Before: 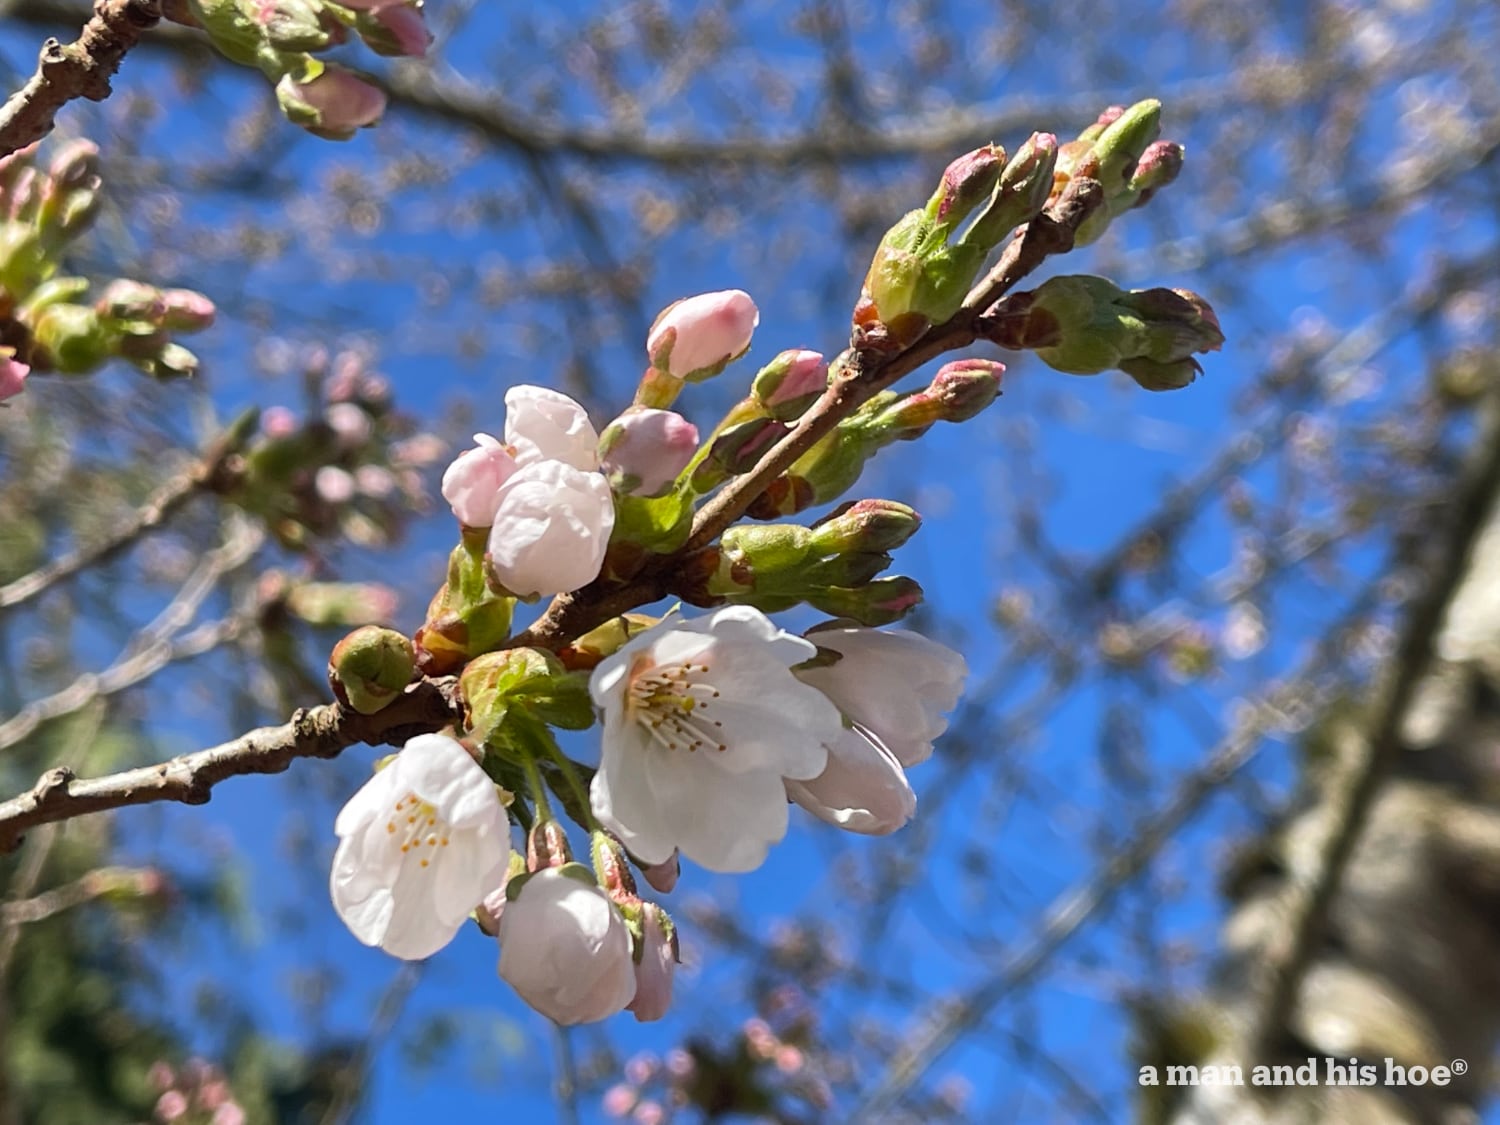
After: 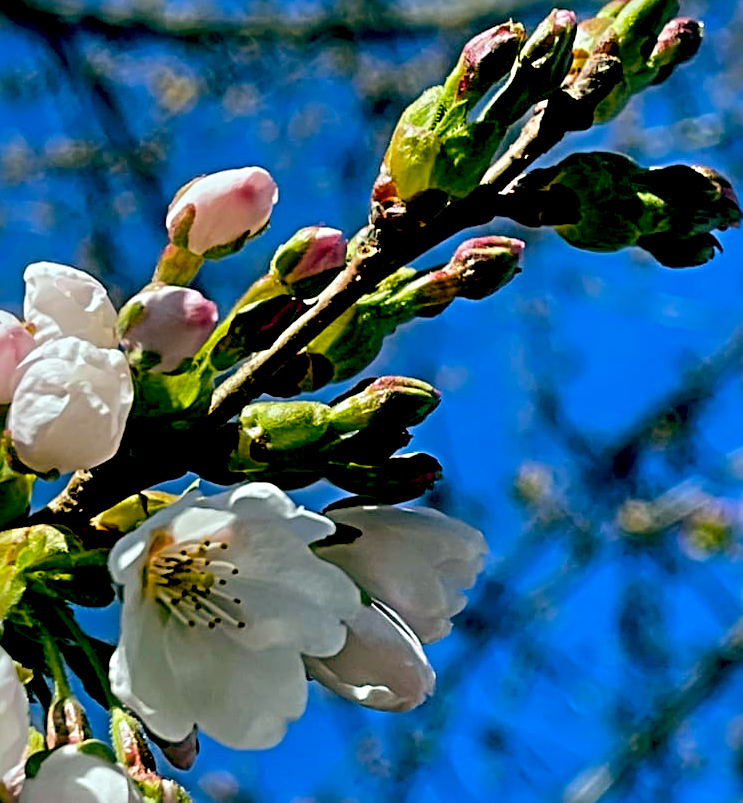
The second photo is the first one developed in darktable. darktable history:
sharpen: radius 4.883
exposure: black level correction 0.056, compensate highlight preservation false
crop: left 32.075%, top 10.976%, right 18.355%, bottom 17.596%
white balance: red 0.954, blue 1.079
color balance rgb: perceptual saturation grading › global saturation 25%, global vibrance 20%
color balance: lift [1.005, 0.99, 1.007, 1.01], gamma [1, 1.034, 1.032, 0.966], gain [0.873, 1.055, 1.067, 0.933]
local contrast: mode bilateral grid, contrast 20, coarseness 50, detail 120%, midtone range 0.2
